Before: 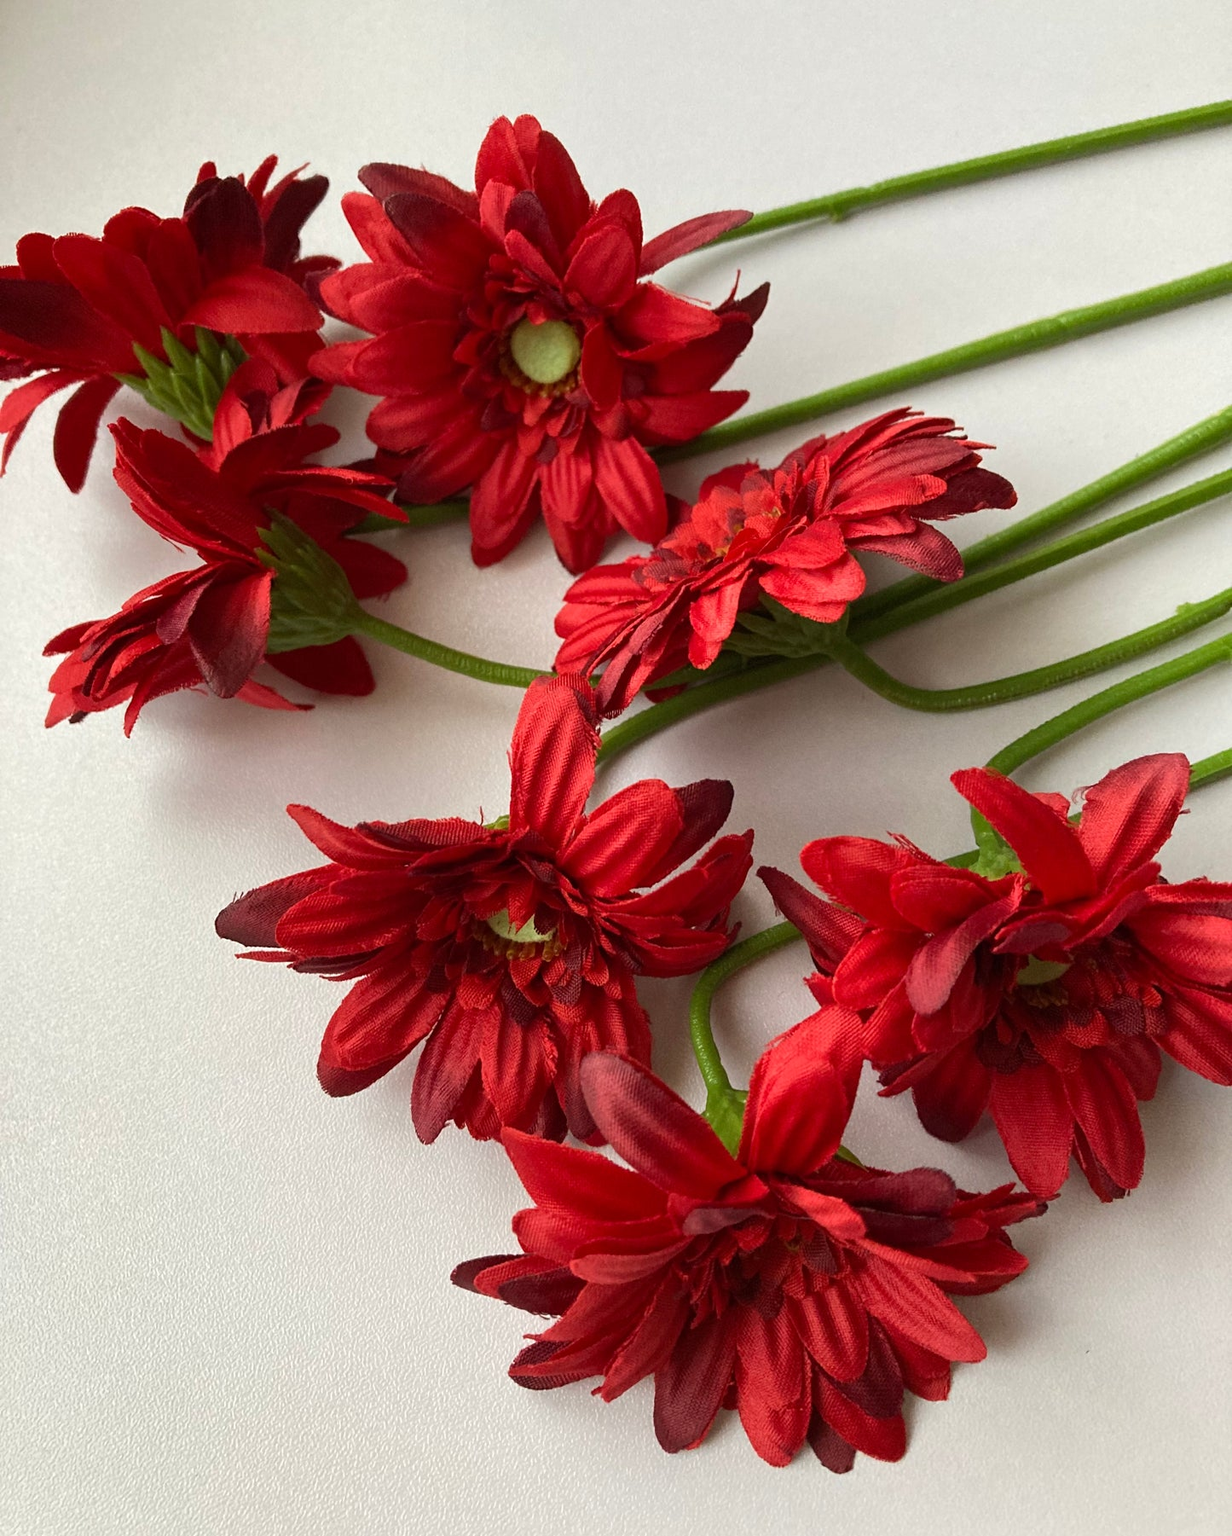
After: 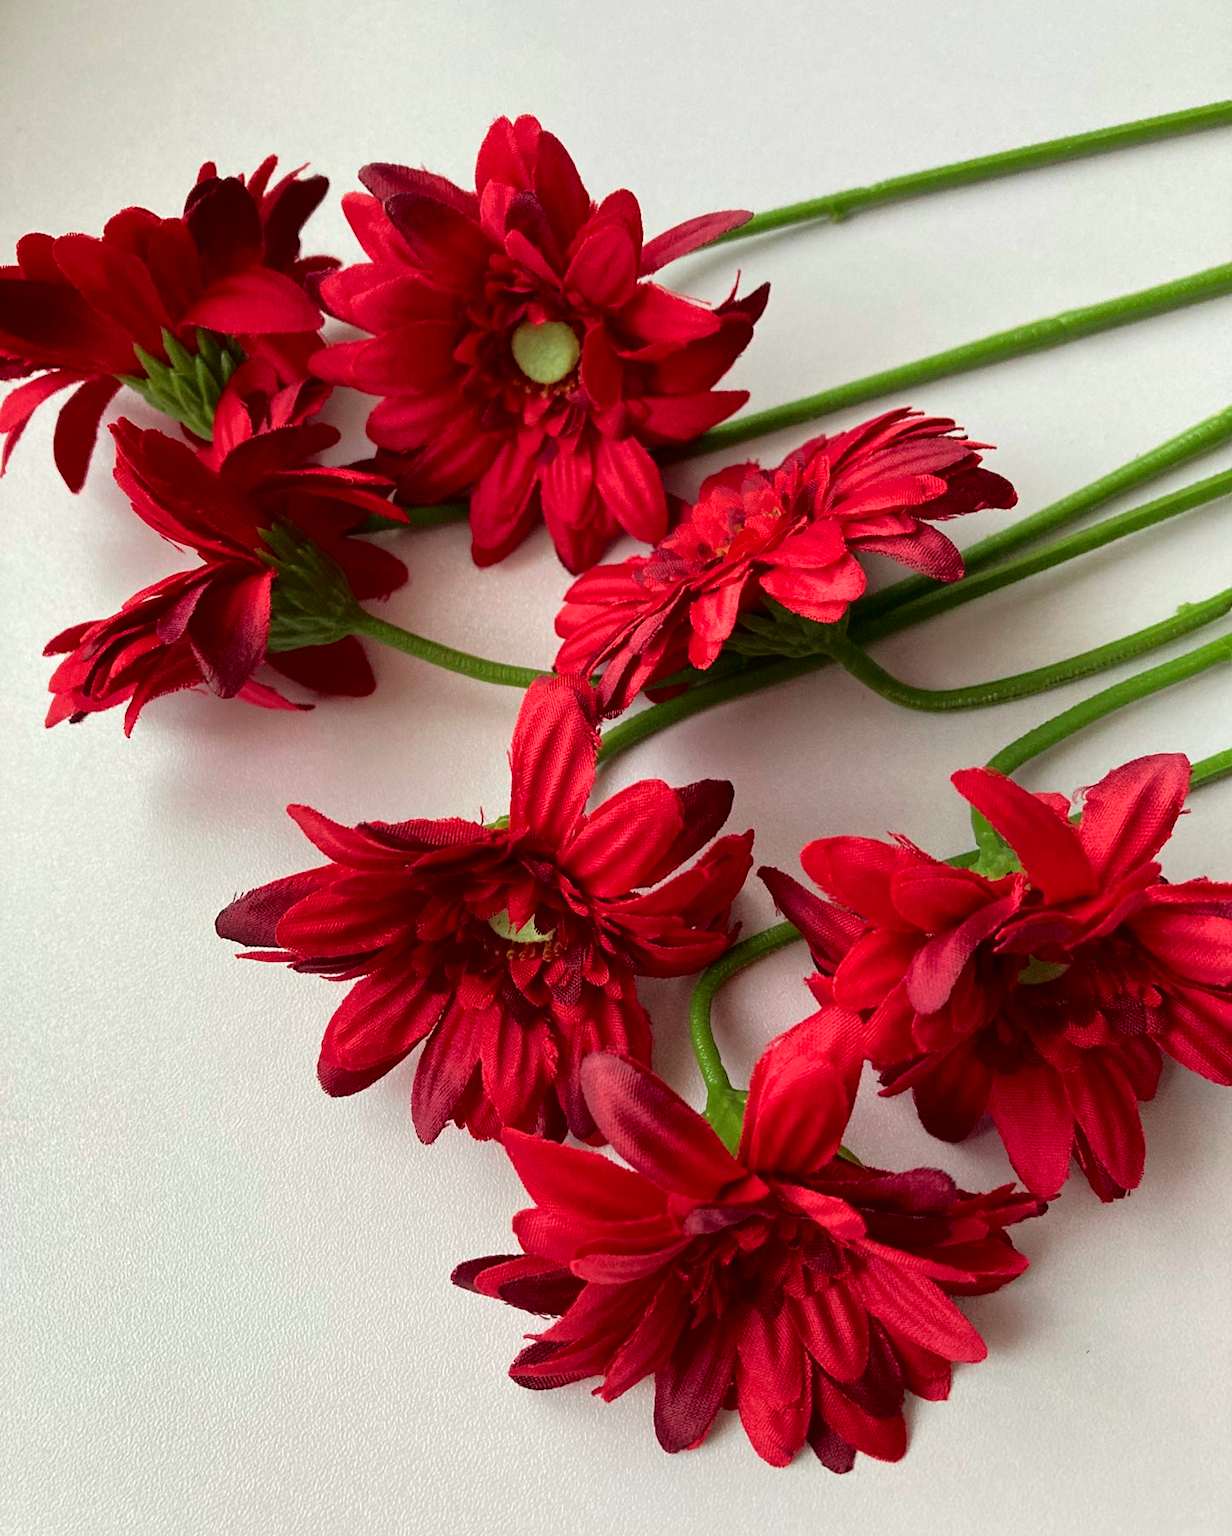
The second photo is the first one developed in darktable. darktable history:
tone curve: curves: ch0 [(0, 0) (0.126, 0.061) (0.362, 0.382) (0.498, 0.498) (0.706, 0.712) (1, 1)]; ch1 [(0, 0) (0.5, 0.497) (0.55, 0.578) (1, 1)]; ch2 [(0, 0) (0.44, 0.424) (0.489, 0.486) (0.537, 0.538) (1, 1)], color space Lab, independent channels, preserve colors none
